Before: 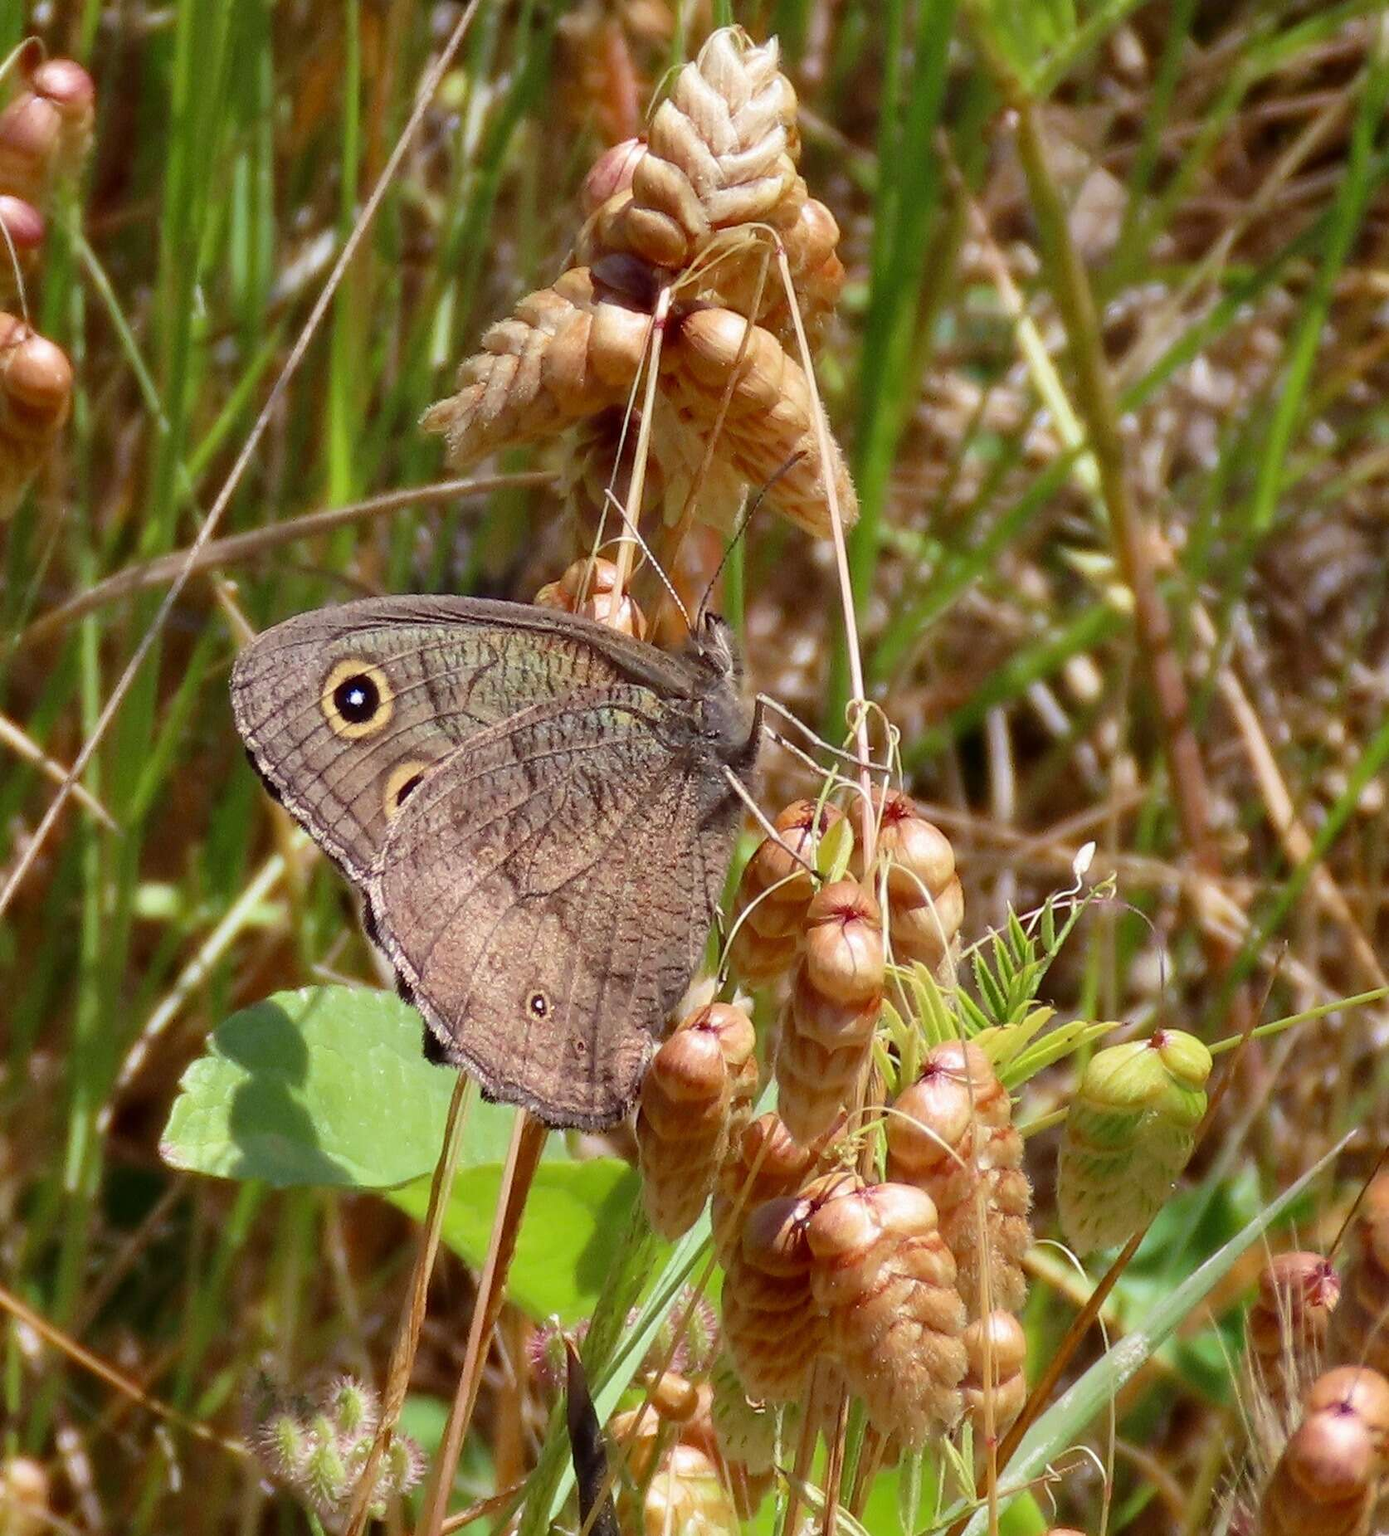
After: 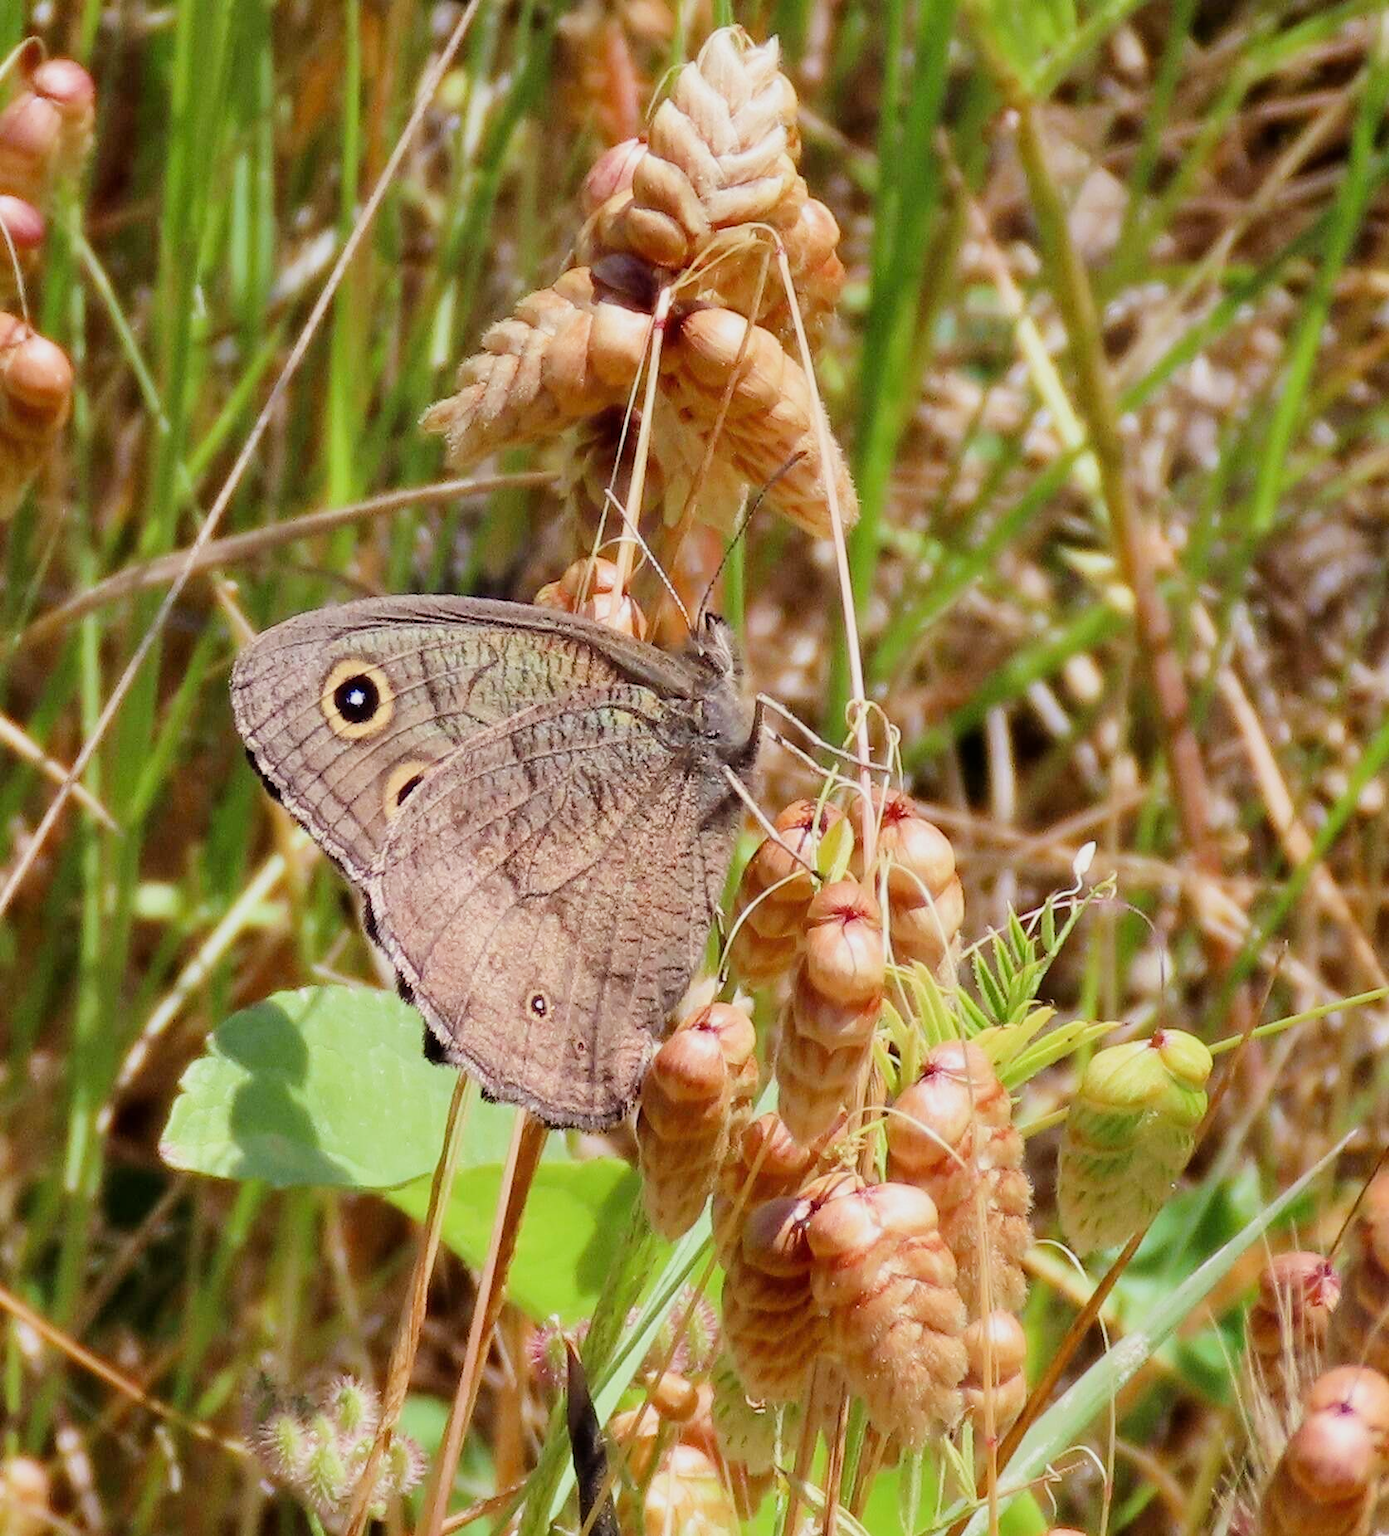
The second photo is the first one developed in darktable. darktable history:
filmic rgb: black relative exposure -7.65 EV, white relative exposure 4.56 EV, hardness 3.61
exposure: black level correction 0, exposure 0.7 EV, compensate exposure bias true, compensate highlight preservation false
